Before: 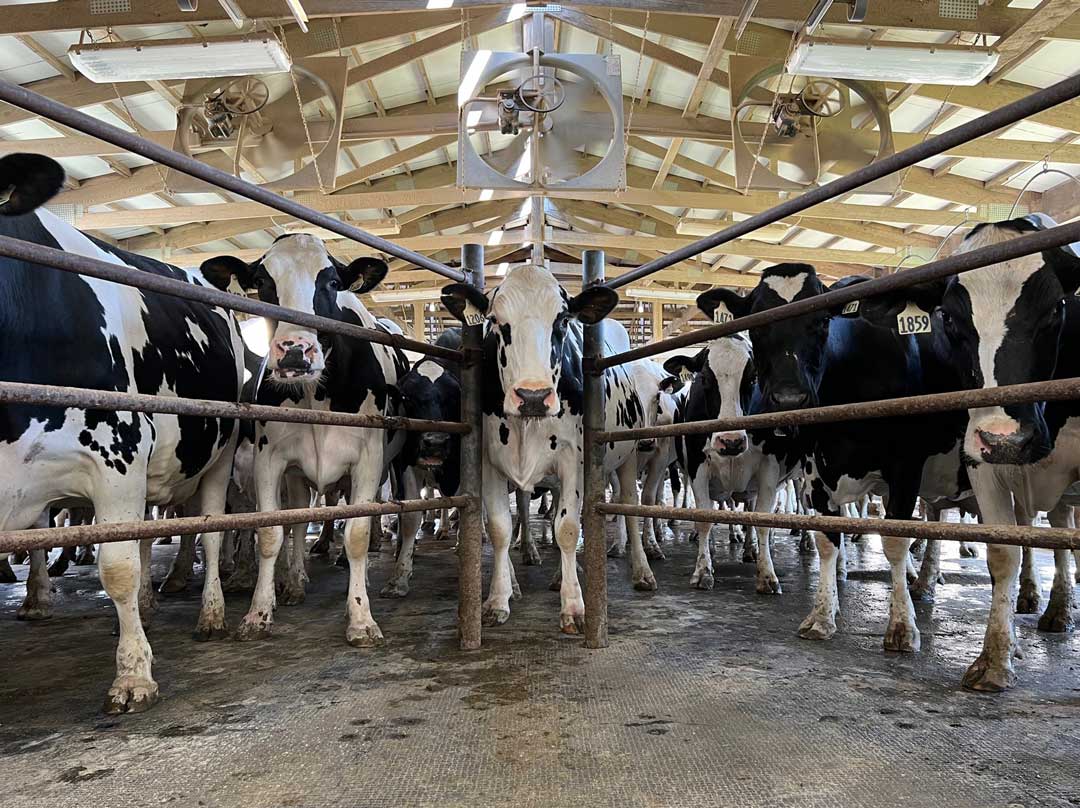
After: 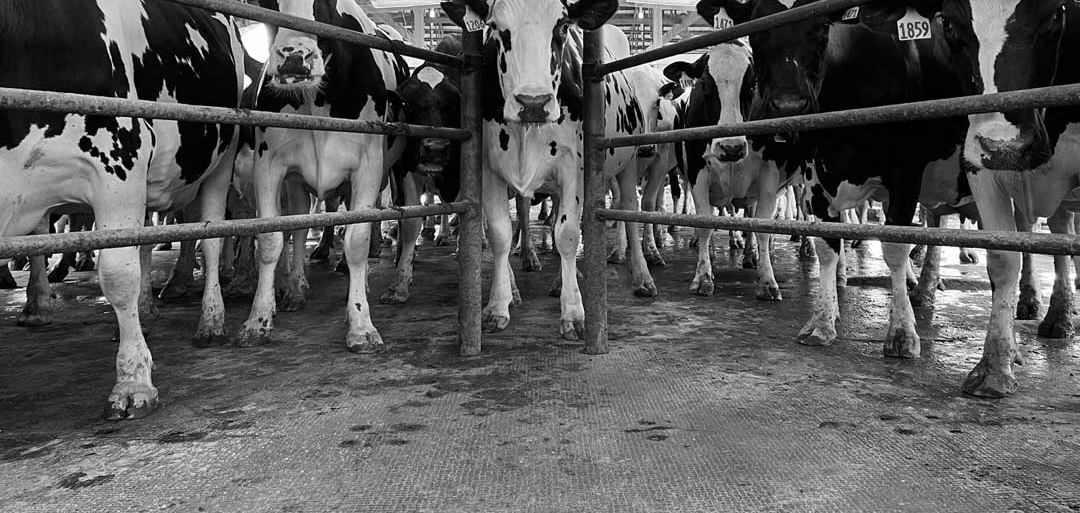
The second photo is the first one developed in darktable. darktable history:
monochrome: on, module defaults
crop and rotate: top 36.435%
